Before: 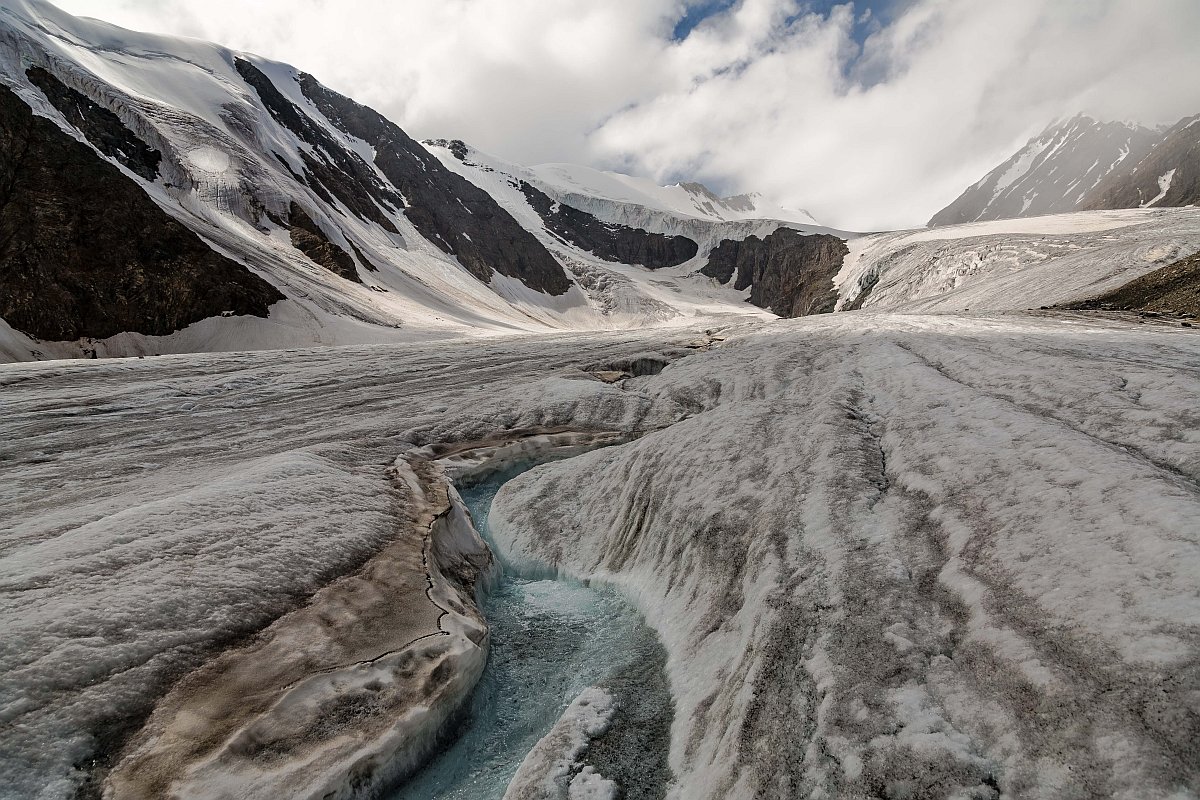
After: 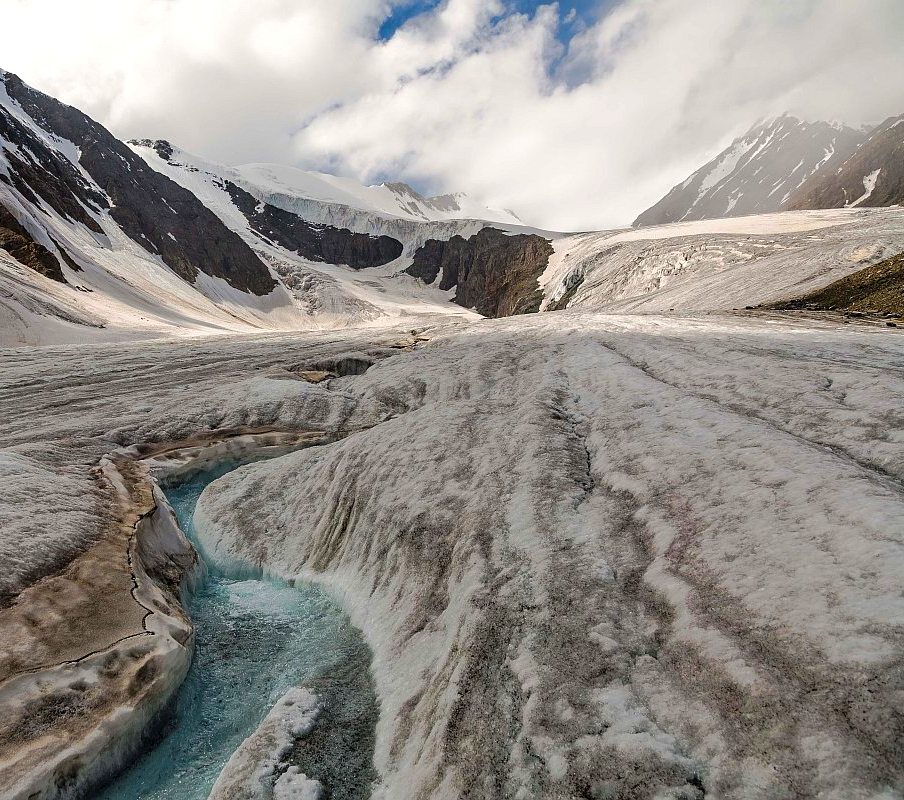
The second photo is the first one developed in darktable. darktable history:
color balance rgb: linear chroma grading › shadows 10.289%, linear chroma grading › highlights 10.167%, linear chroma grading › global chroma 14.455%, linear chroma grading › mid-tones 14.556%, perceptual saturation grading › global saturation 19.539%, perceptual brilliance grading › global brilliance 3.857%
crop and rotate: left 24.637%
